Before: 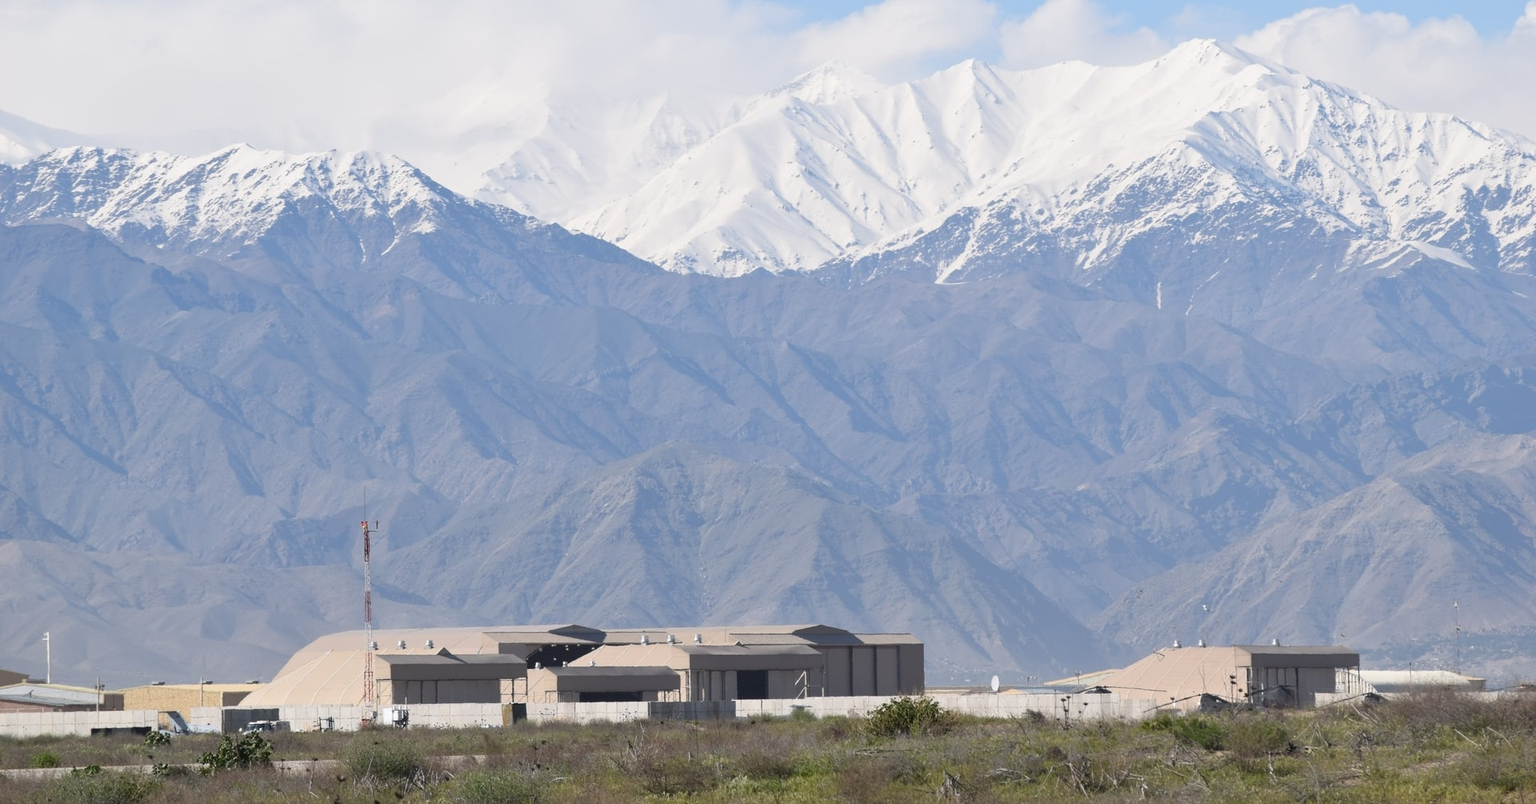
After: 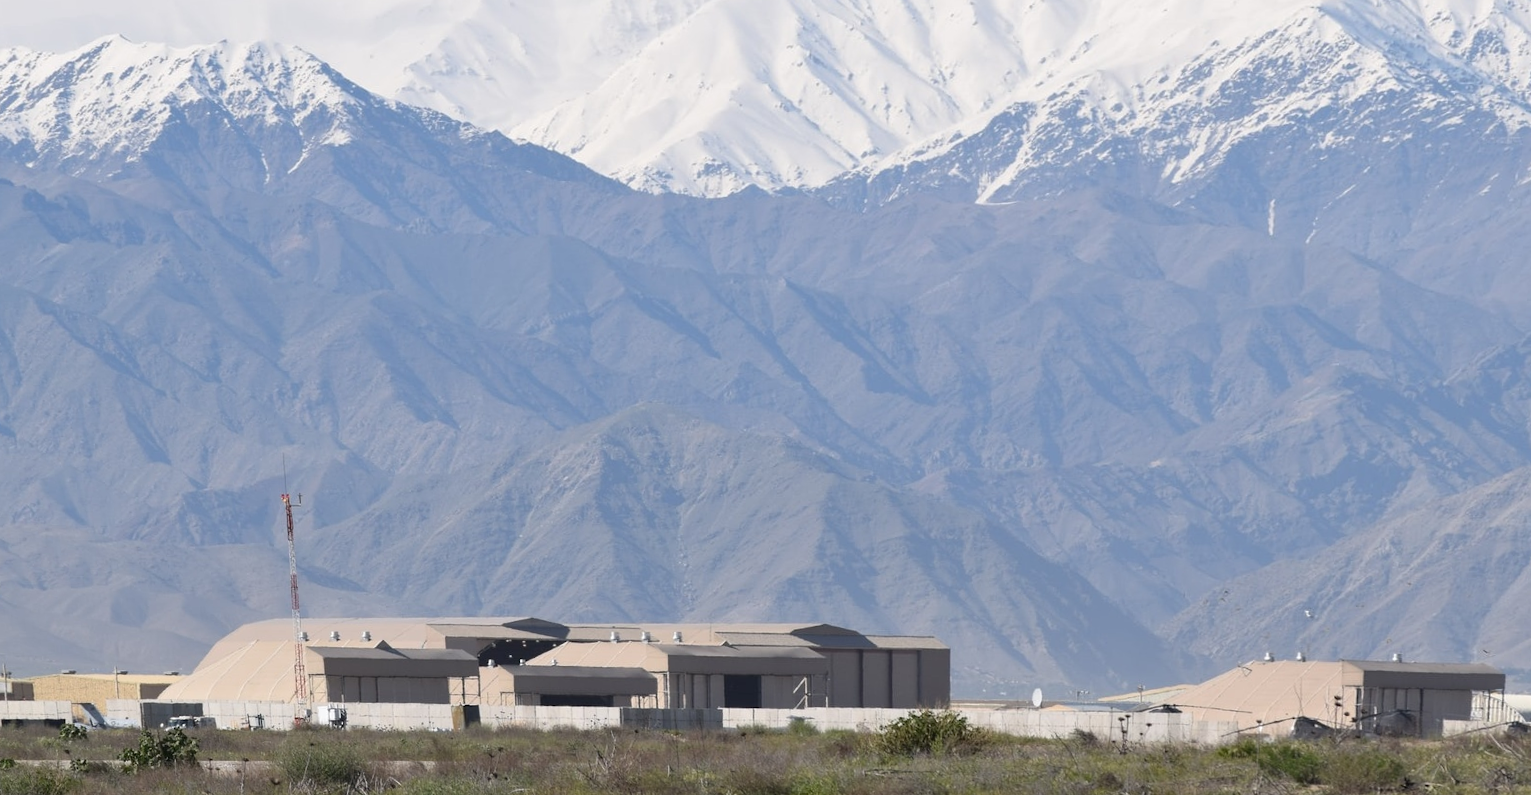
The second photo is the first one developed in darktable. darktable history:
crop and rotate: left 4.842%, top 15.51%, right 10.668%
rotate and perspective: rotation 0.062°, lens shift (vertical) 0.115, lens shift (horizontal) -0.133, crop left 0.047, crop right 0.94, crop top 0.061, crop bottom 0.94
